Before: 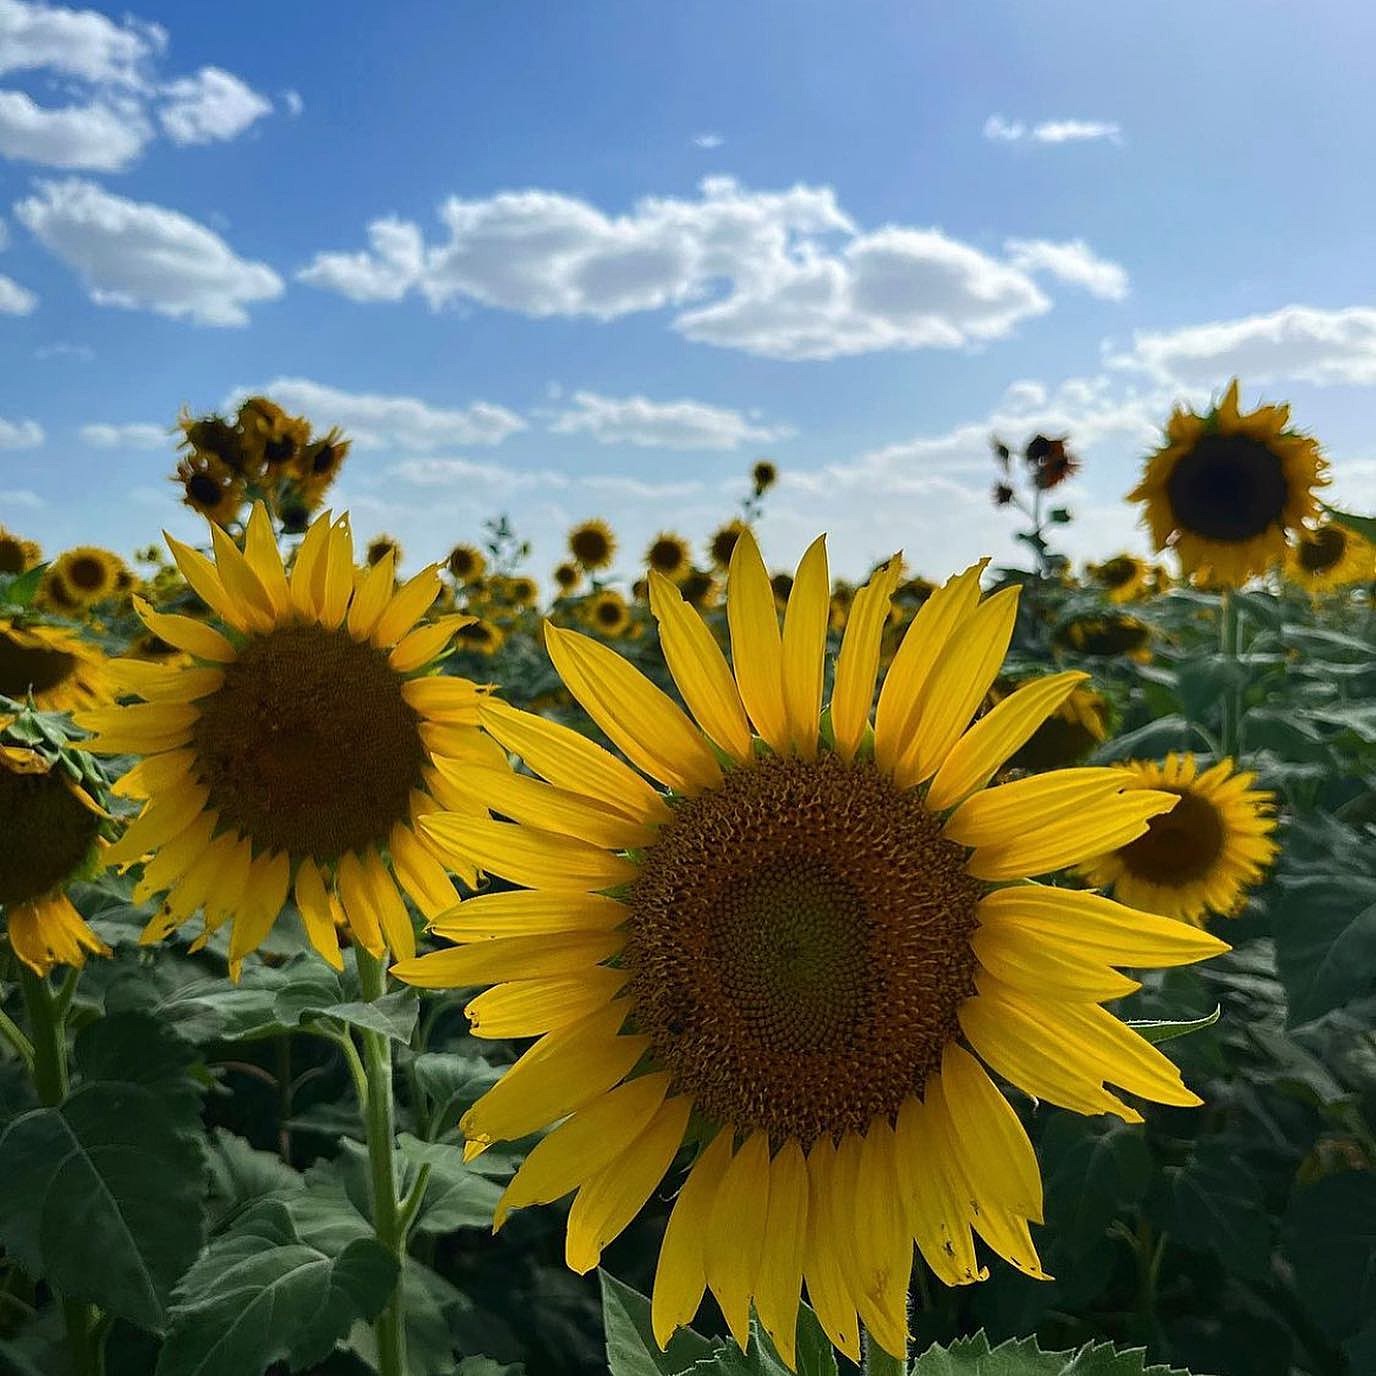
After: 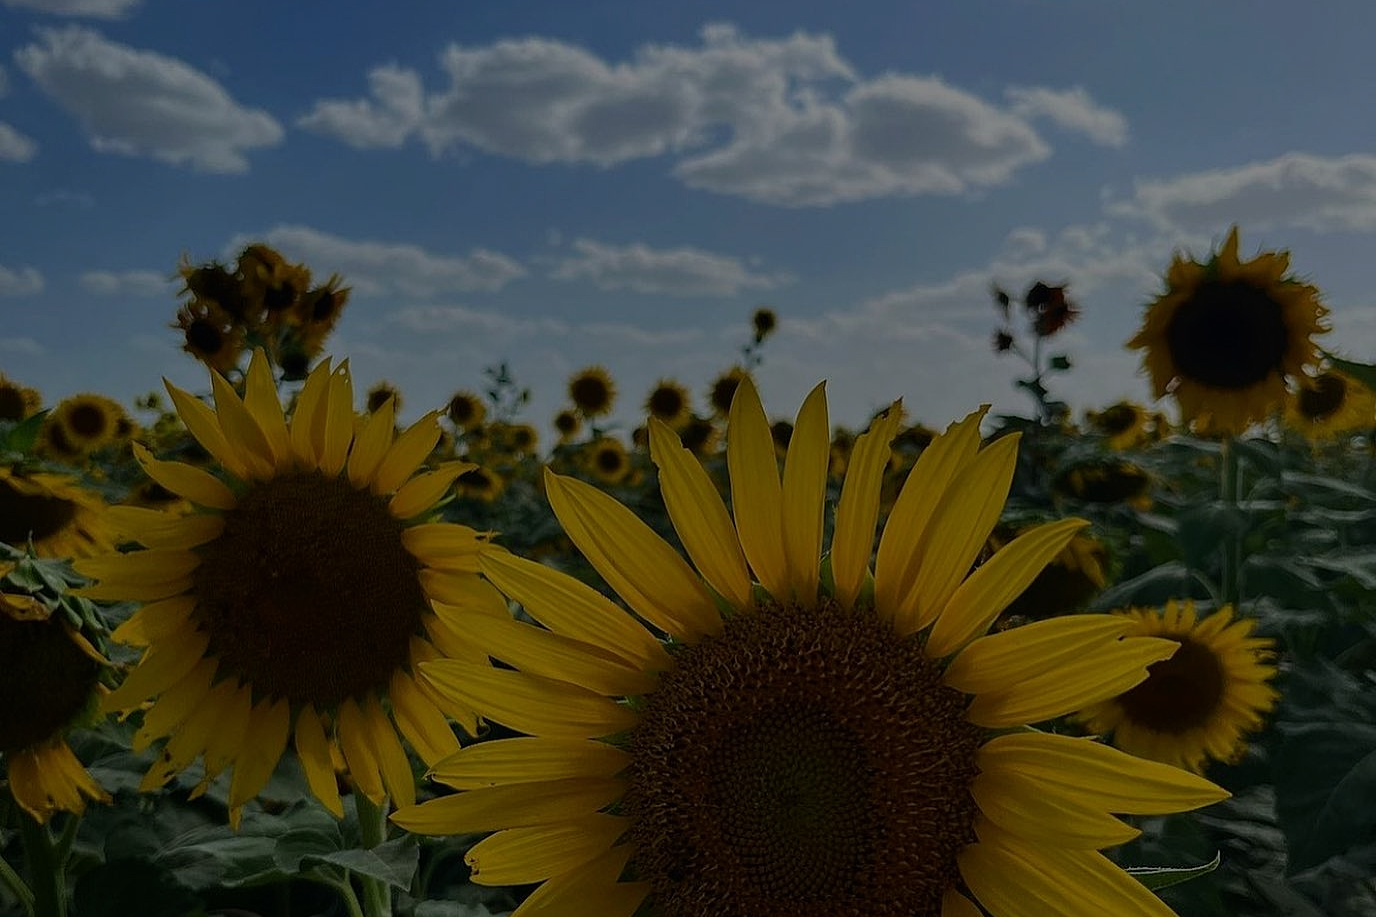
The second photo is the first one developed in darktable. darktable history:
exposure: exposure -2.099 EV, compensate highlight preservation false
crop: top 11.144%, bottom 22.173%
